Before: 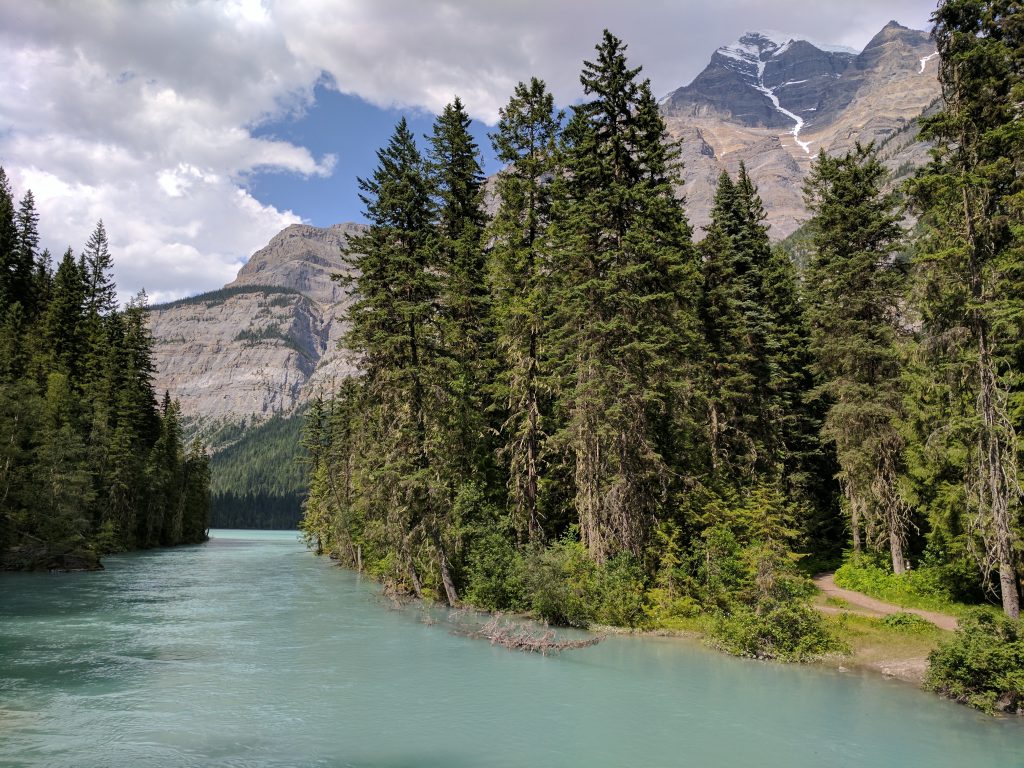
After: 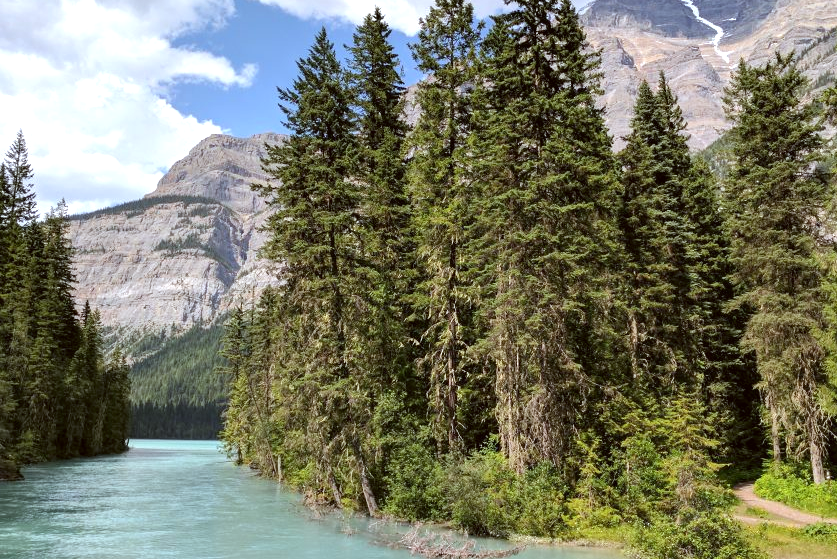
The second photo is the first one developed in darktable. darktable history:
exposure: exposure 0.605 EV, compensate exposure bias true, compensate highlight preservation false
crop: left 7.876%, top 11.813%, right 10.384%, bottom 15.386%
color correction: highlights a* -3.36, highlights b* -6.24, shadows a* 3.1, shadows b* 5.75
